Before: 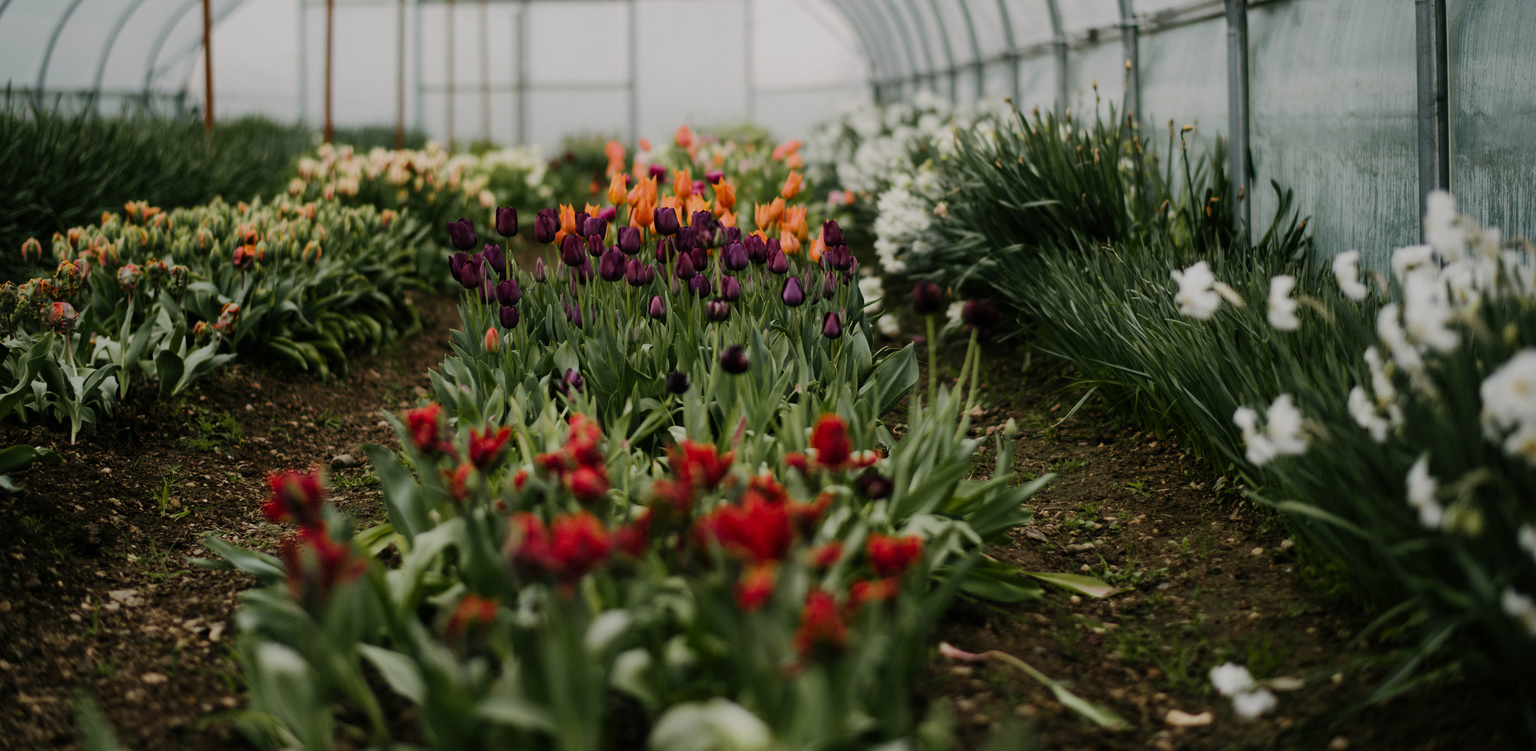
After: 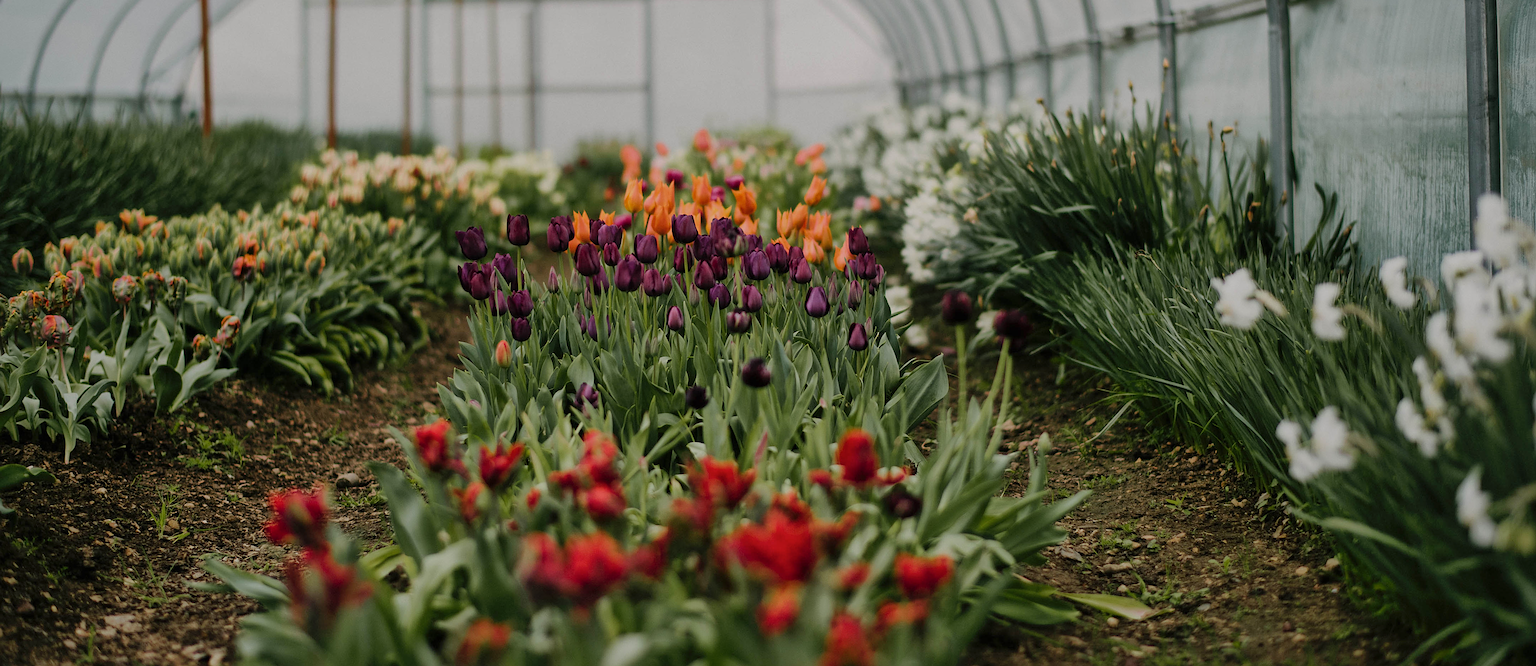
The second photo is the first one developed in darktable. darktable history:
crop and rotate: angle 0.2°, left 0.275%, right 3.127%, bottom 14.18%
shadows and highlights: on, module defaults
sharpen: on, module defaults
